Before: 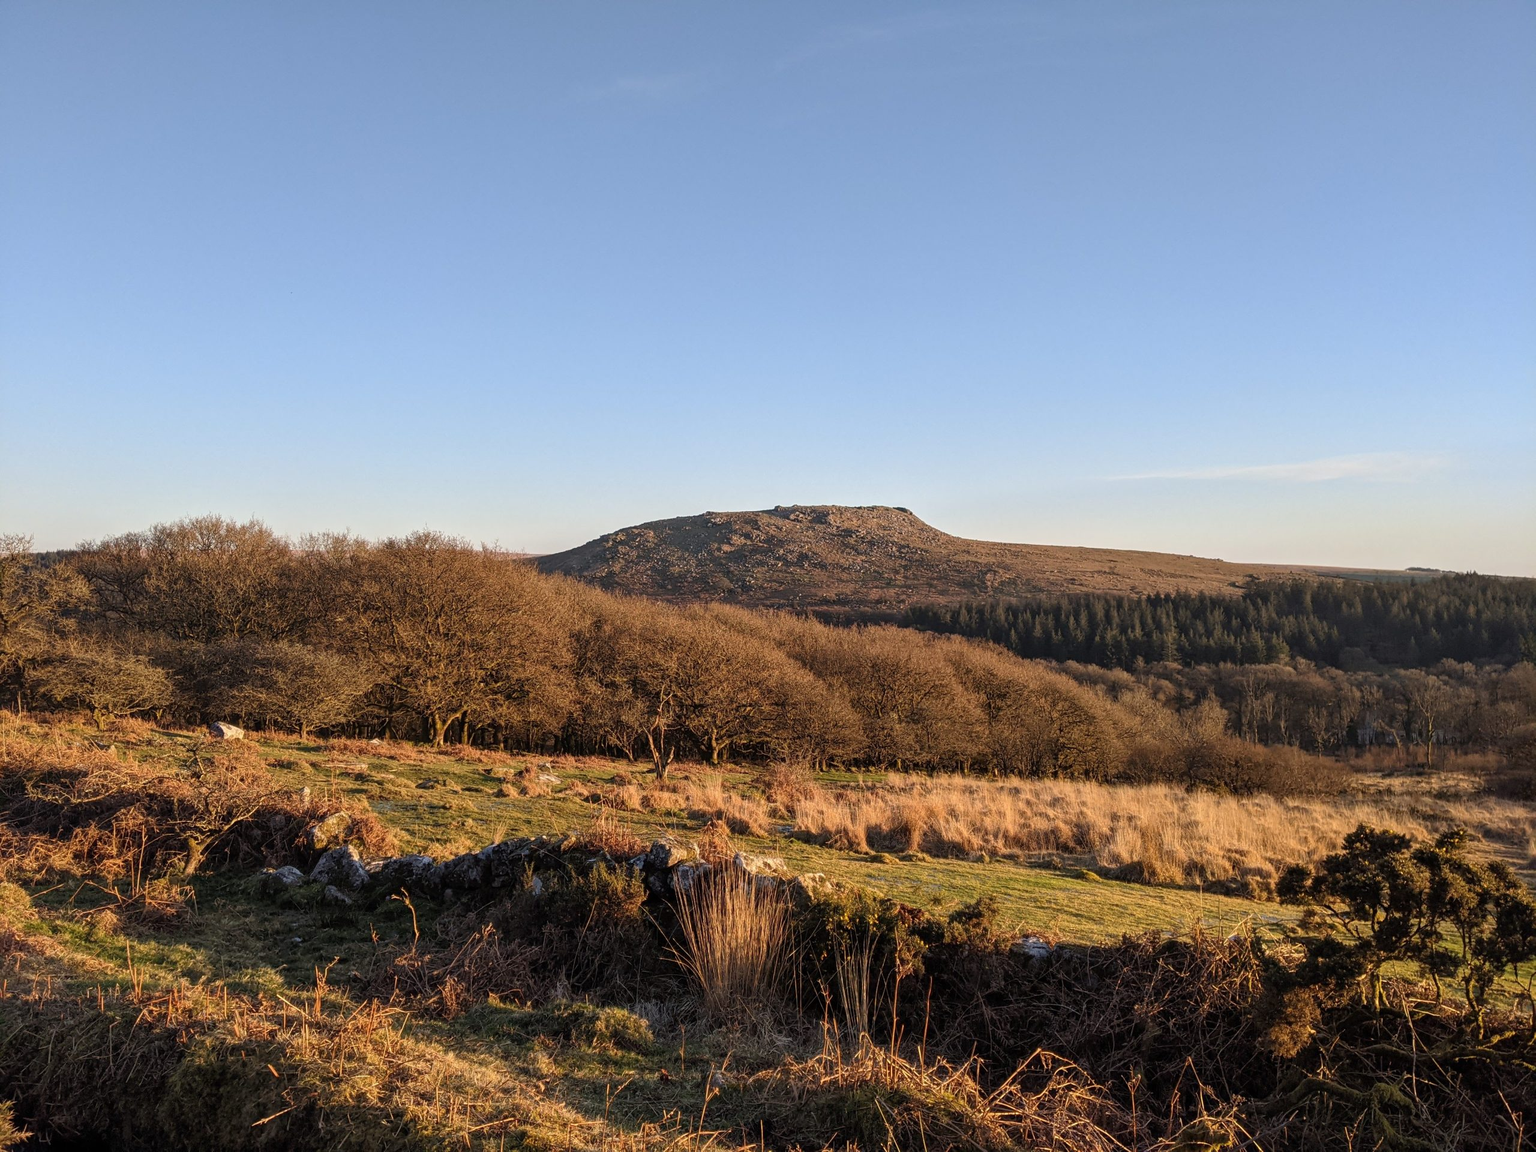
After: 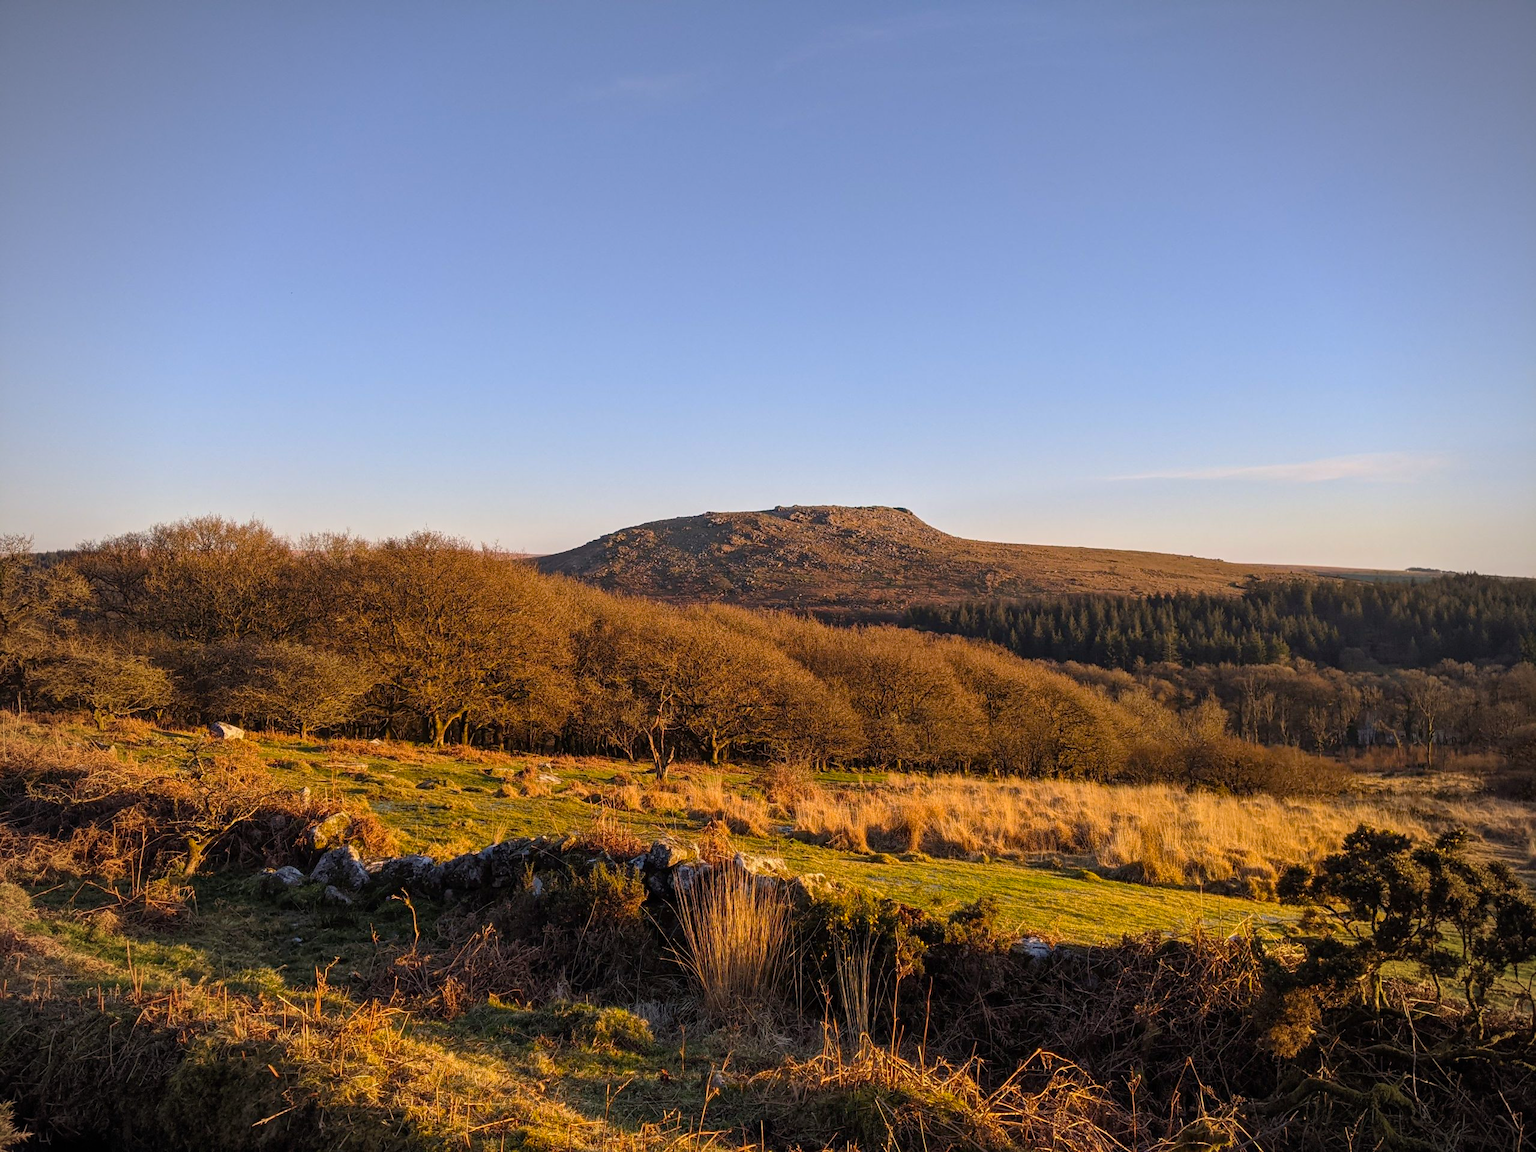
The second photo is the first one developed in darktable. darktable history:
color balance rgb: perceptual saturation grading › global saturation 25%, global vibrance 20%
graduated density: density 0.38 EV, hardness 21%, rotation -6.11°, saturation 32%
vignetting: fall-off radius 60.92%
